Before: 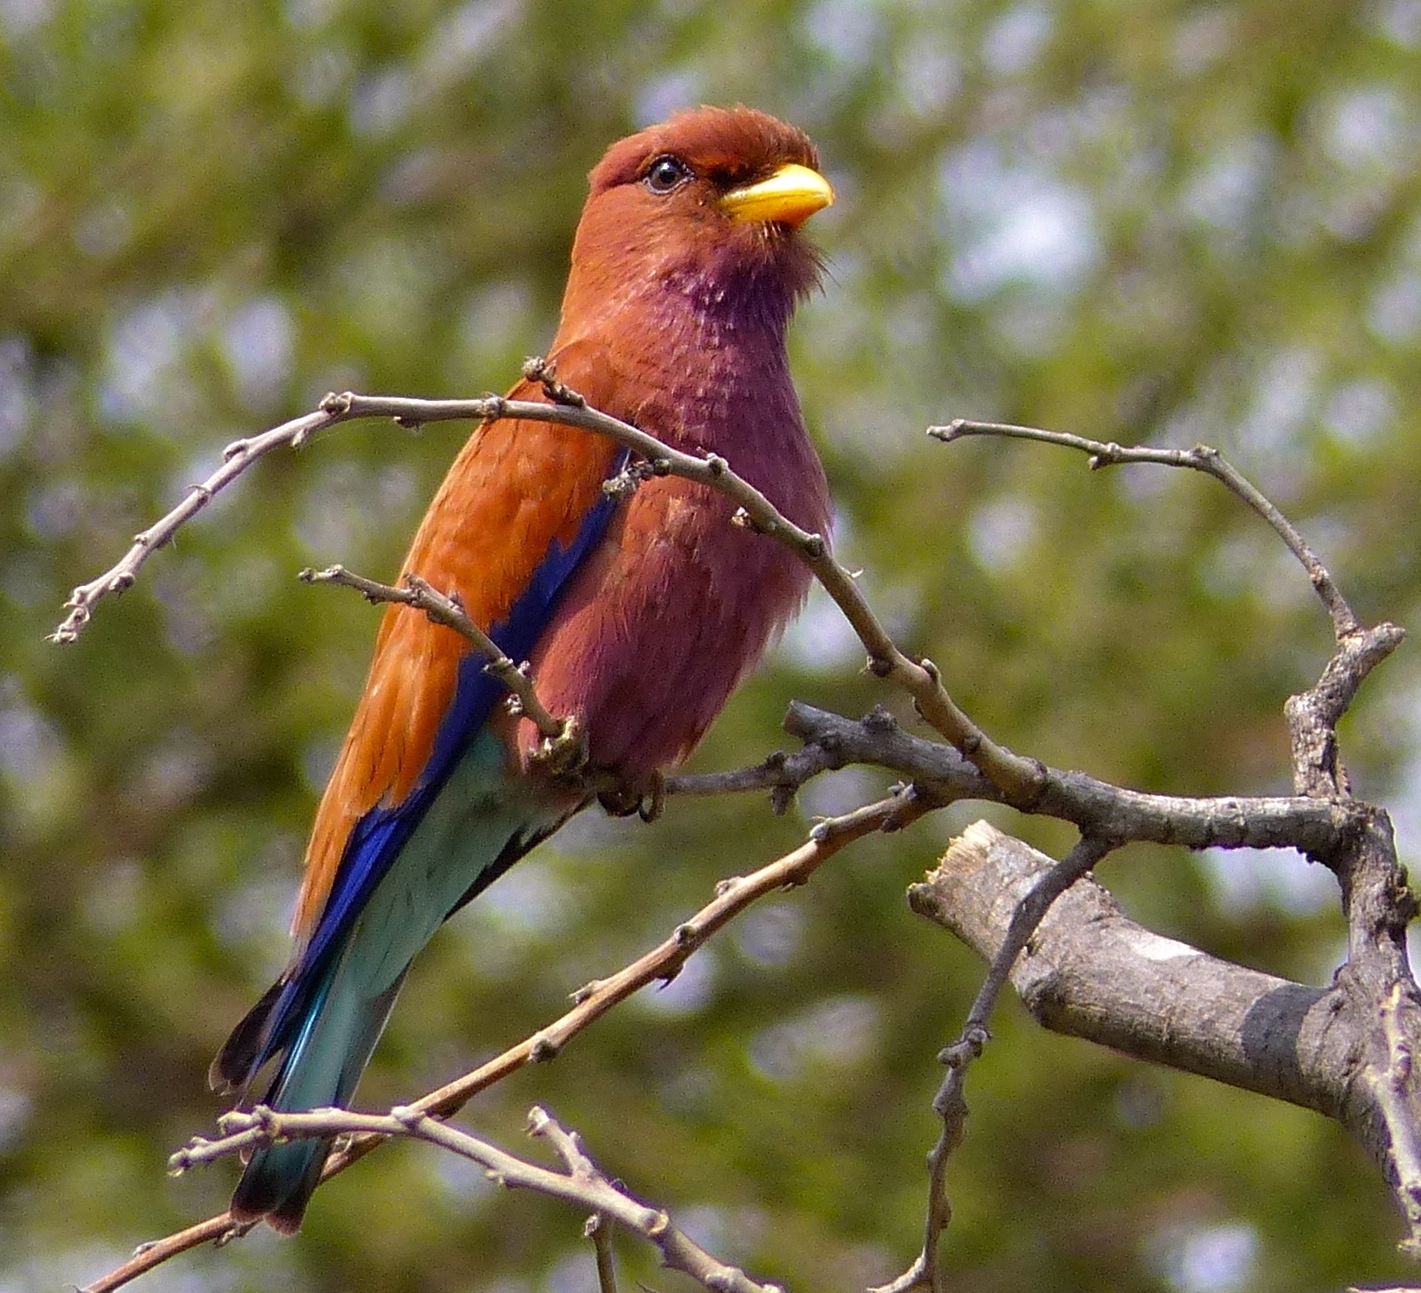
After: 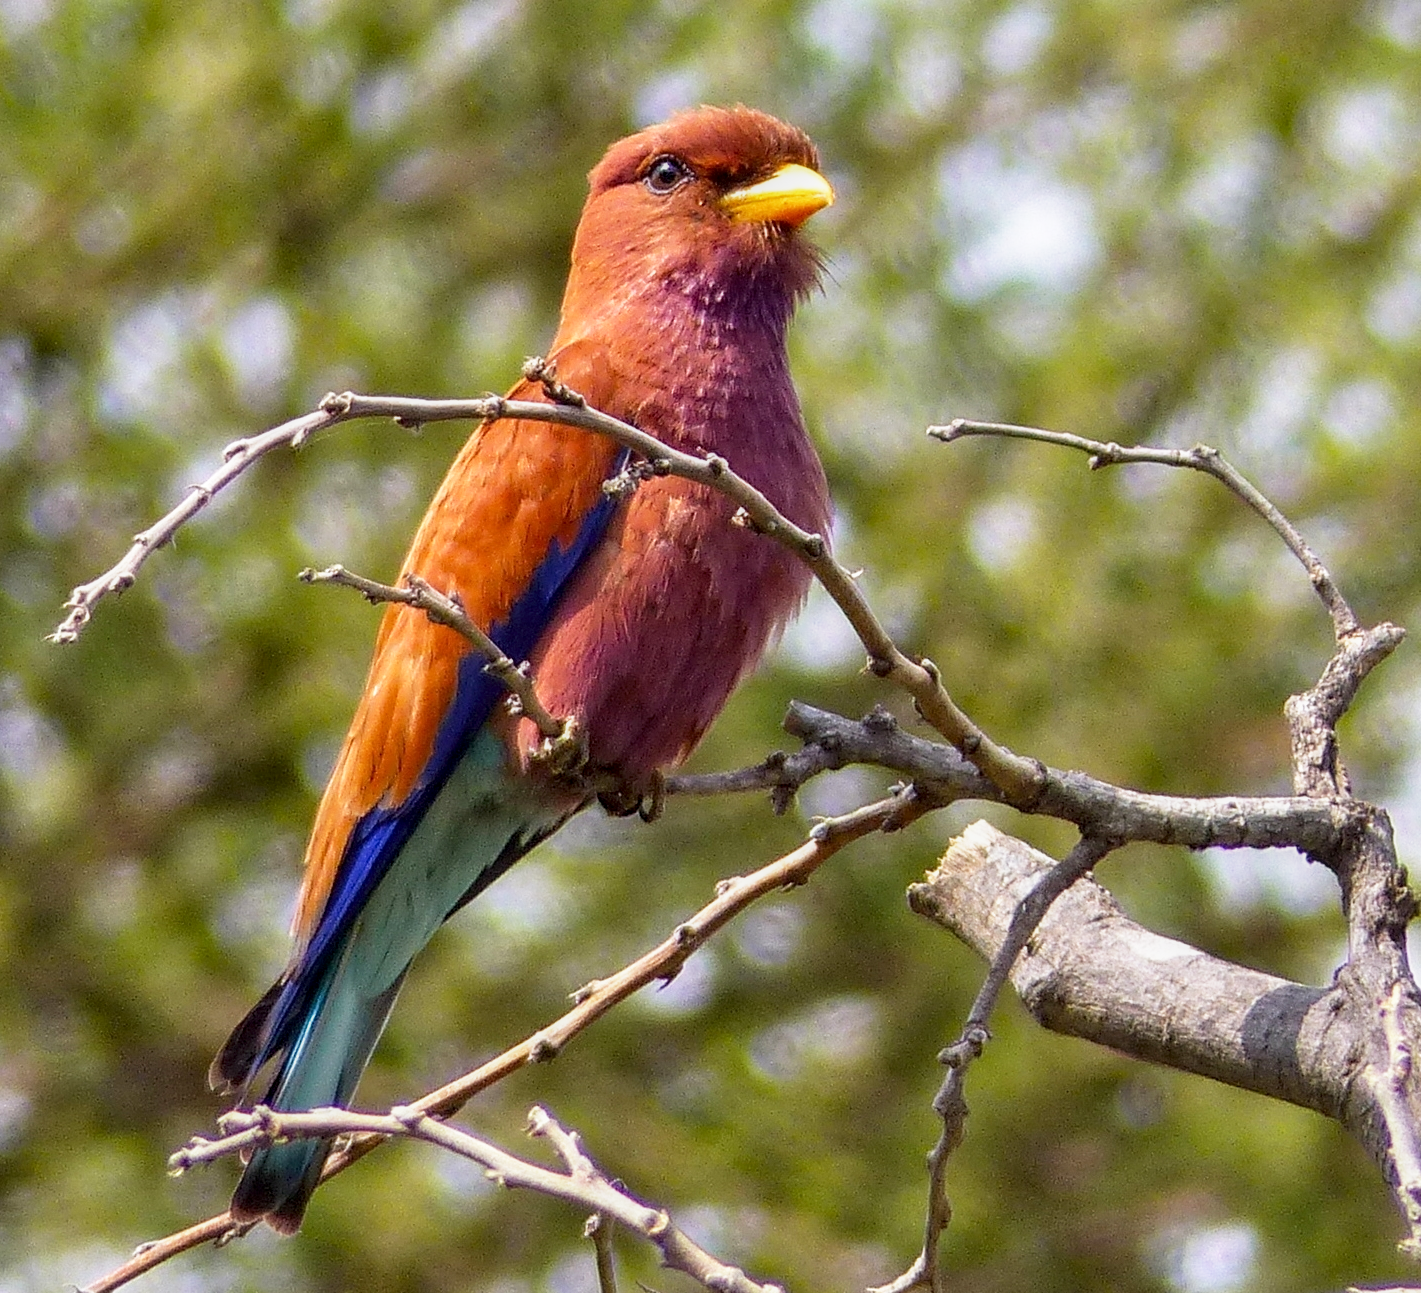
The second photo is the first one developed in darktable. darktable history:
base curve: curves: ch0 [(0, 0) (0.088, 0.125) (0.176, 0.251) (0.354, 0.501) (0.613, 0.749) (1, 0.877)], preserve colors none
local contrast: on, module defaults
